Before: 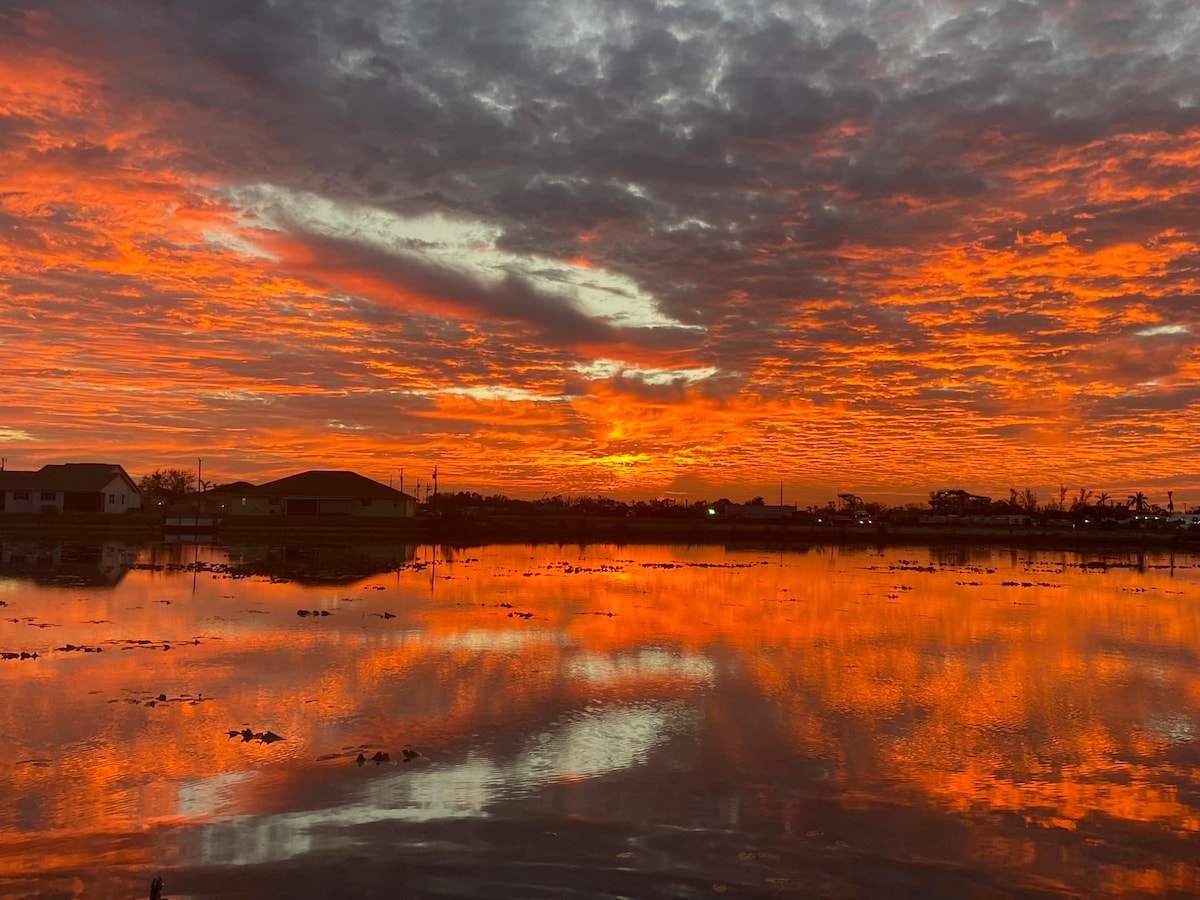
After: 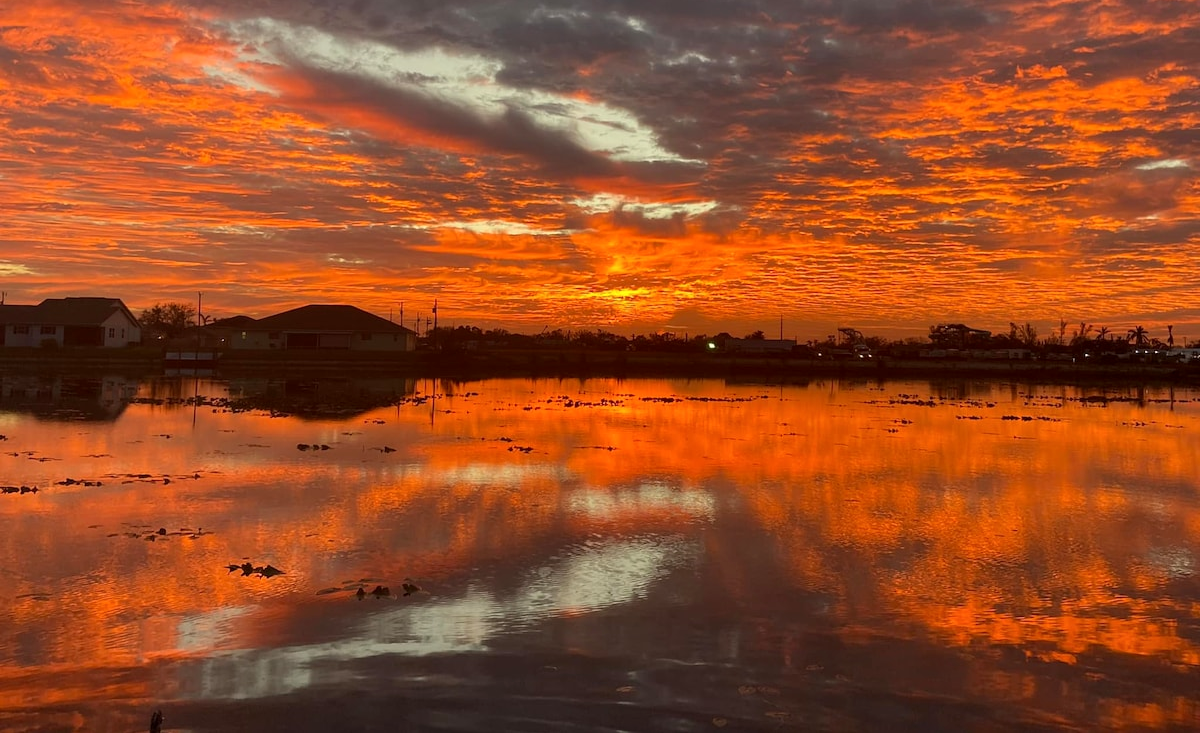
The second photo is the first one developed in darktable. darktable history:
crop and rotate: top 18.506%
contrast equalizer: y [[0.514, 0.573, 0.581, 0.508, 0.5, 0.5], [0.5 ×6], [0.5 ×6], [0 ×6], [0 ×6]], mix 0.194
